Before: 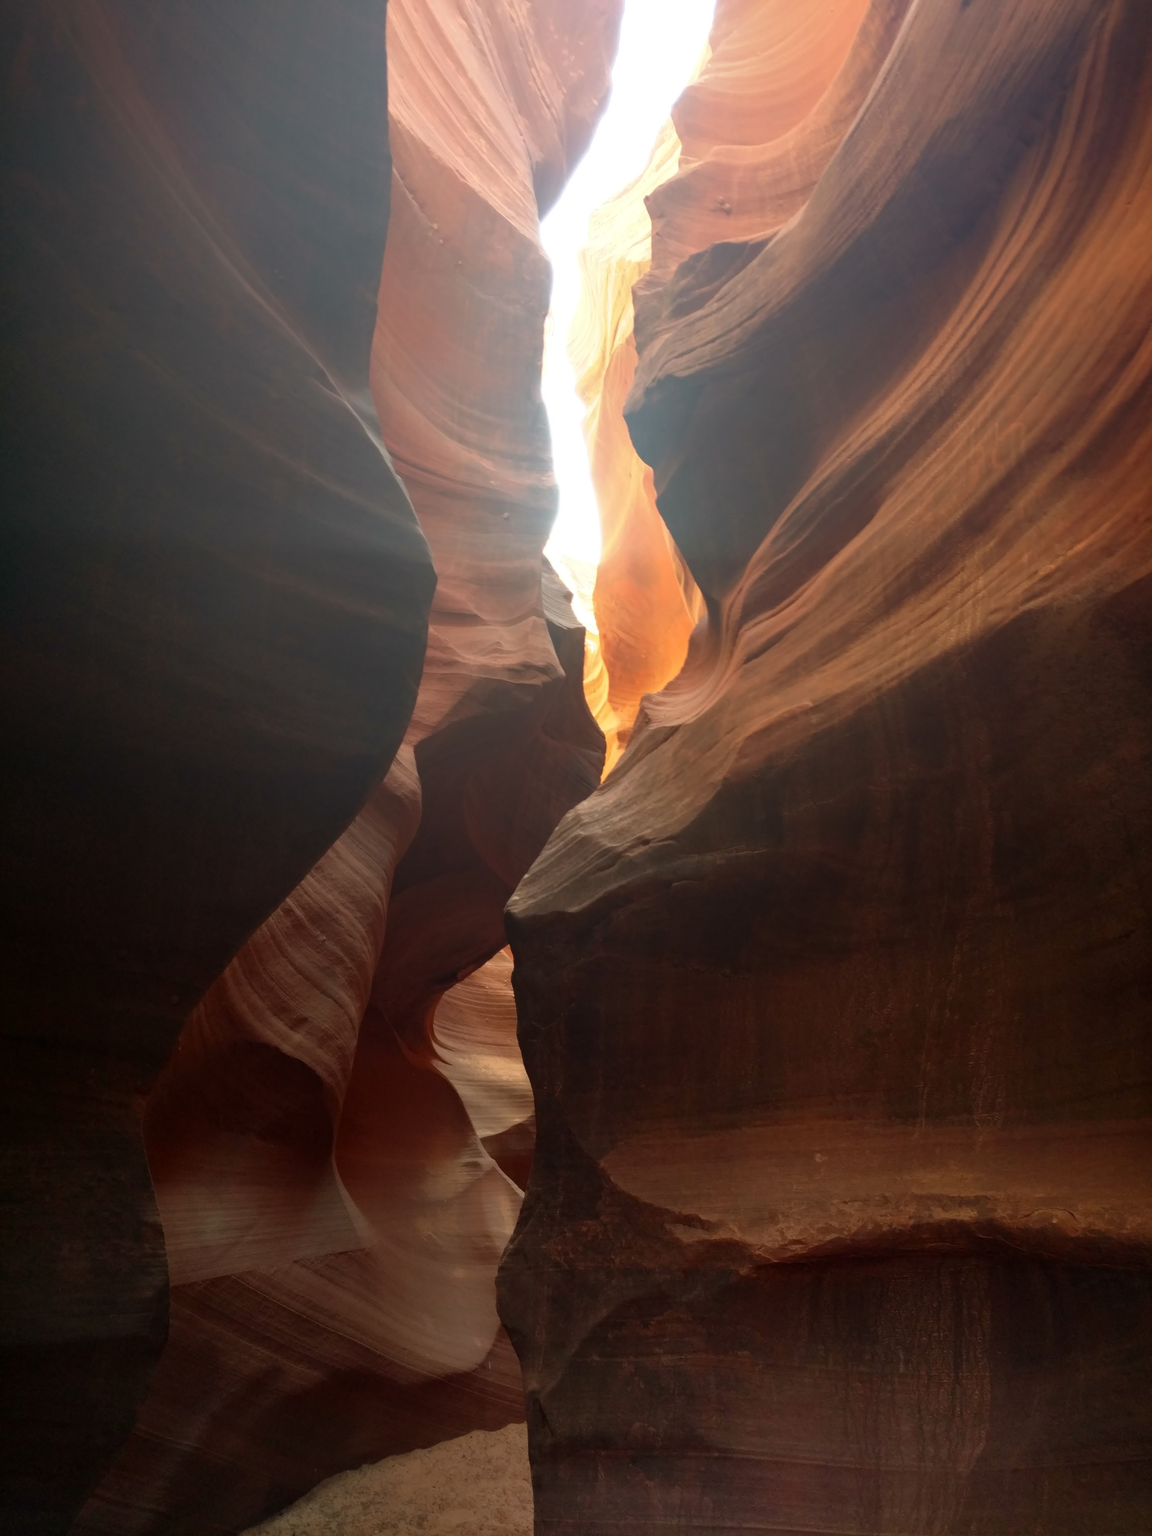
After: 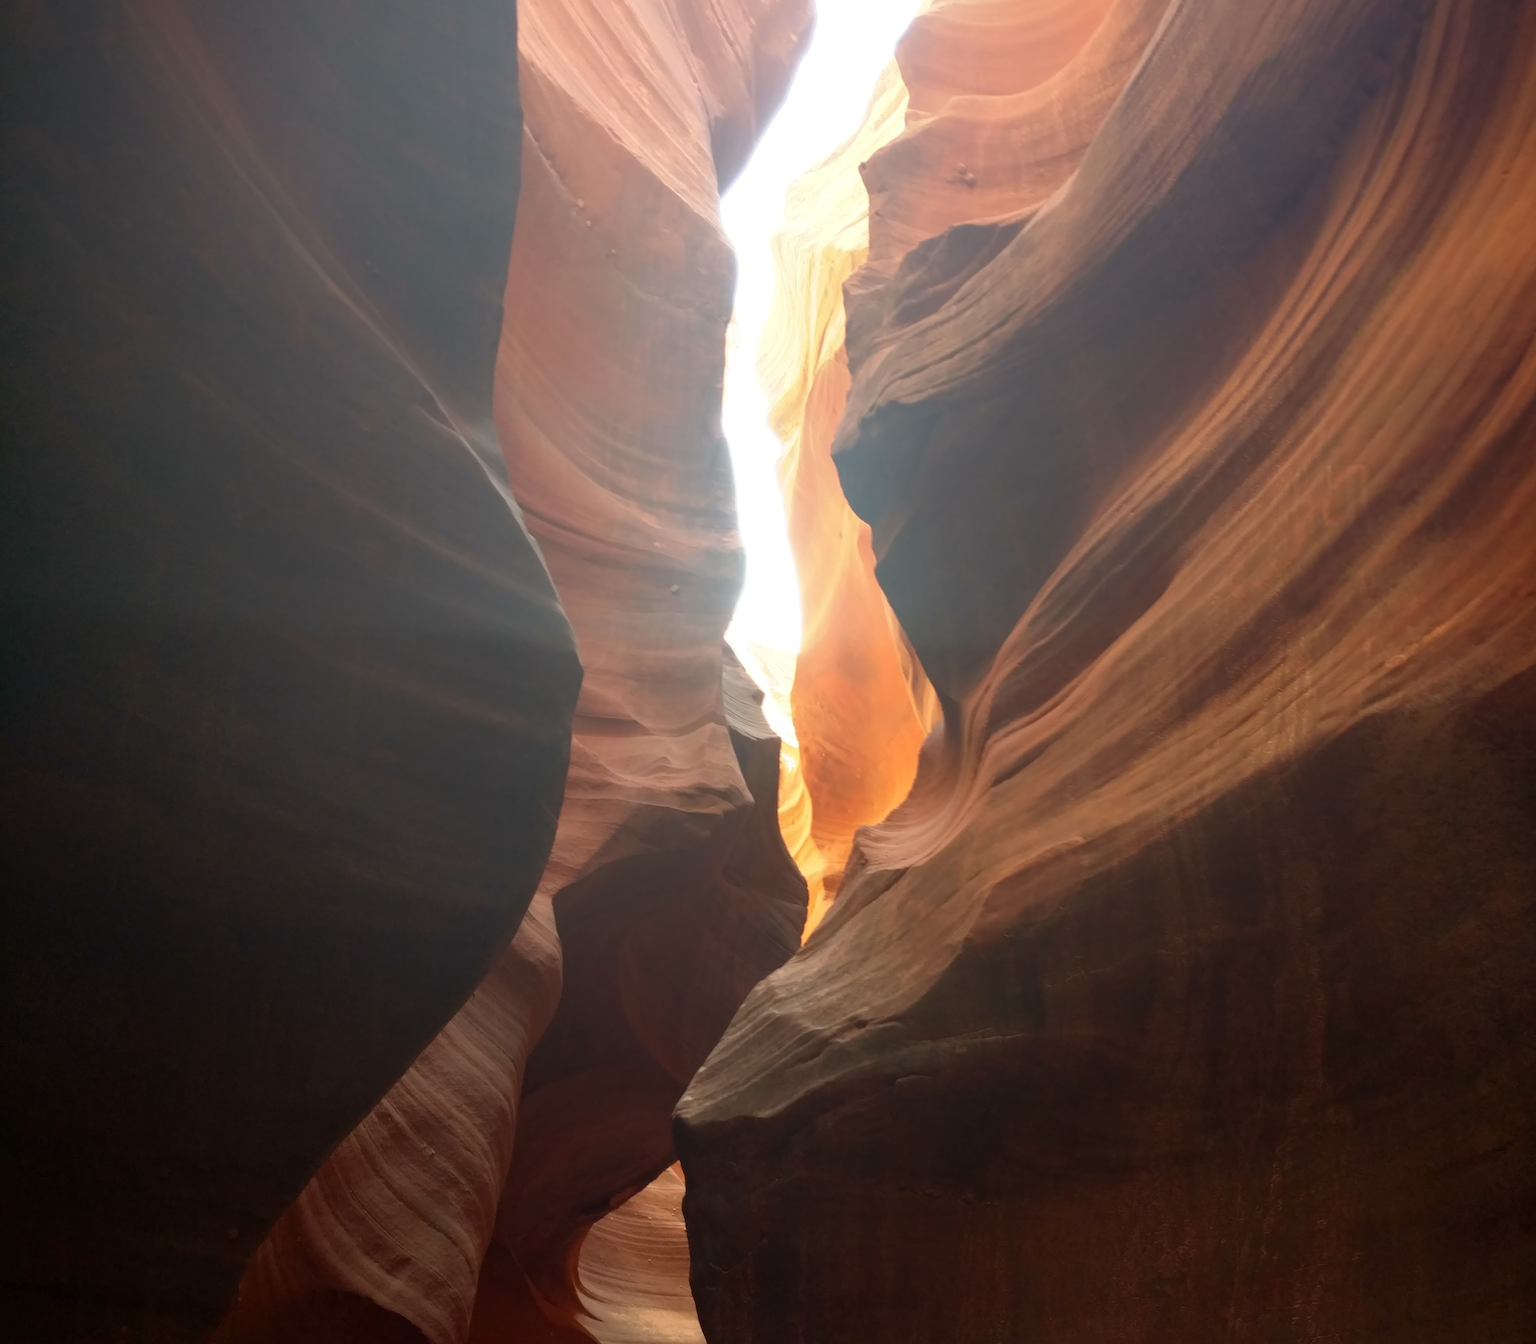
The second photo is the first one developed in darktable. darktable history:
crop and rotate: top 4.848%, bottom 29.503%
white balance: emerald 1
